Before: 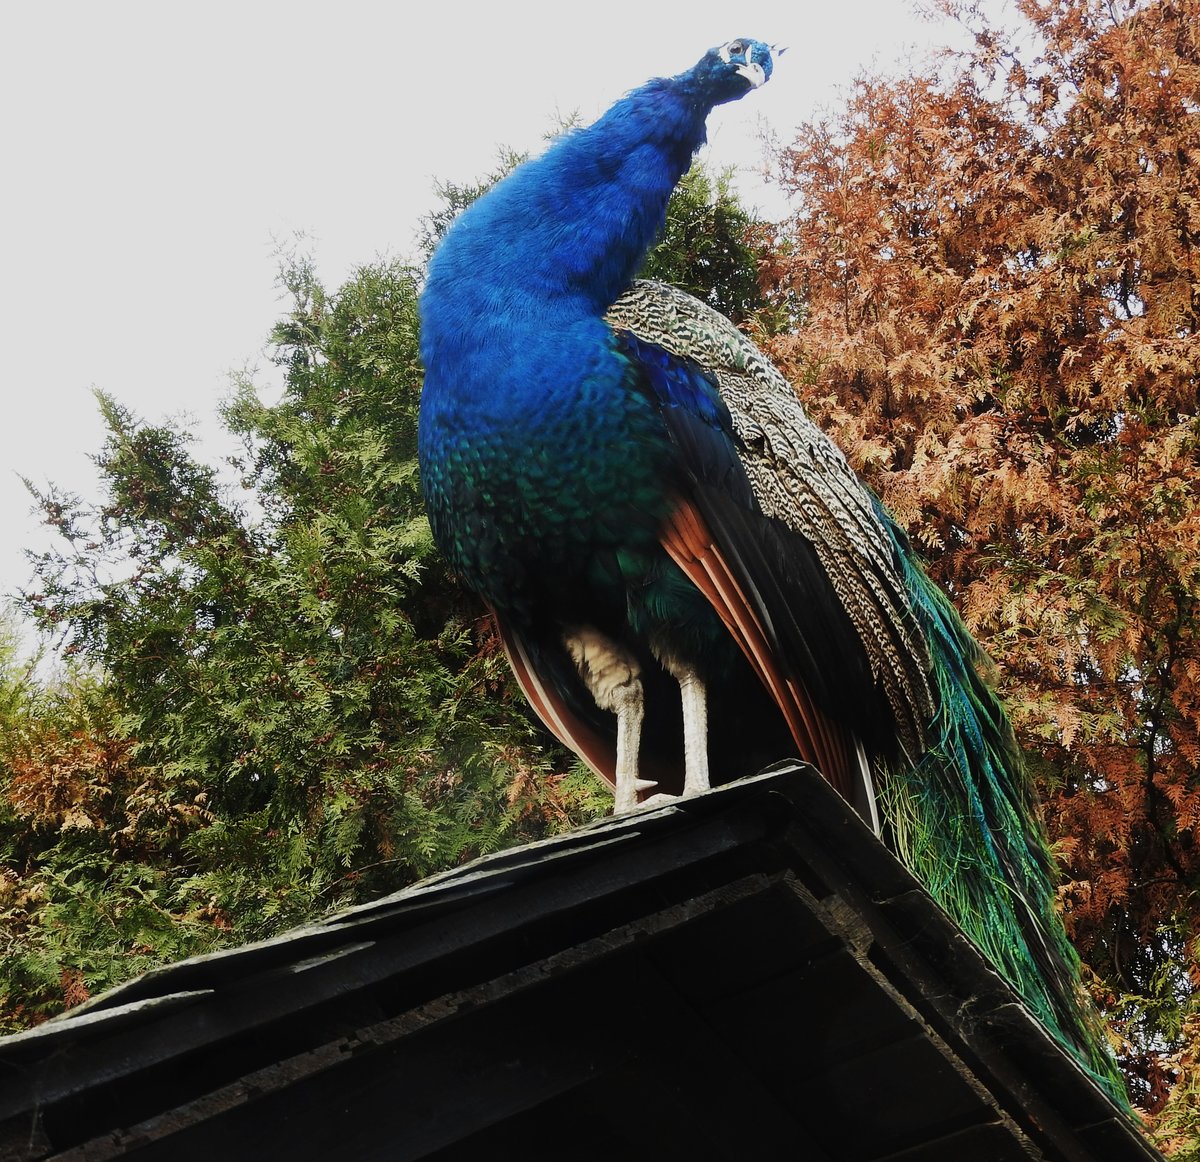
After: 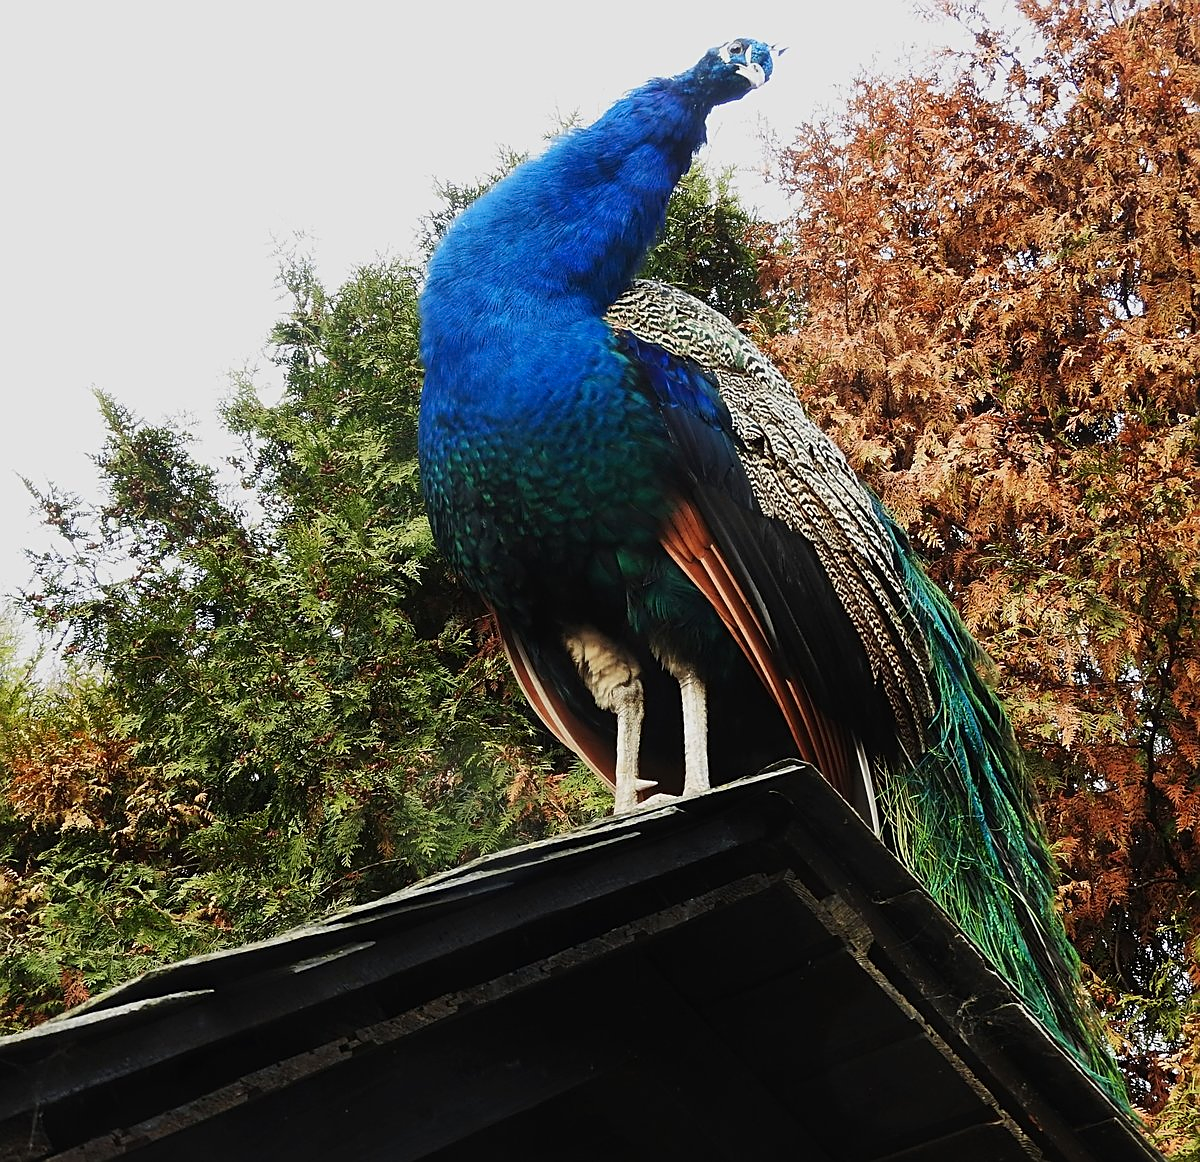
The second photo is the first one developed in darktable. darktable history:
contrast brightness saturation: contrast 0.095, brightness 0.034, saturation 0.088
sharpen: on, module defaults
